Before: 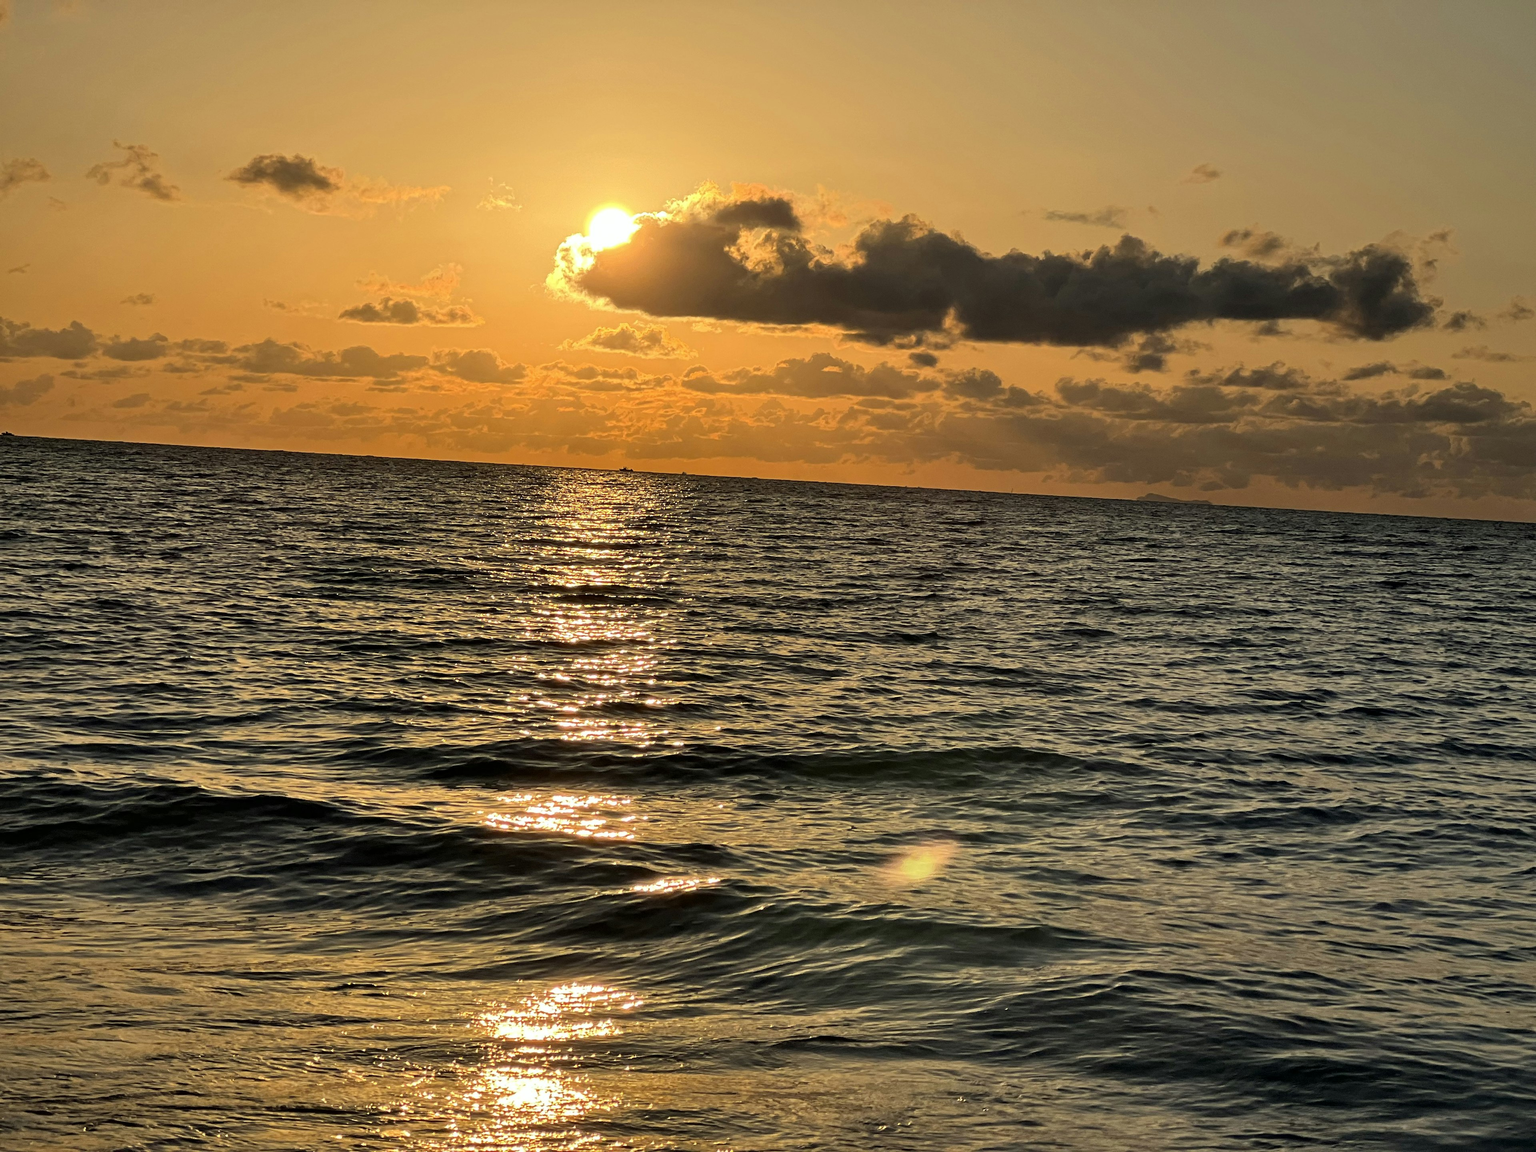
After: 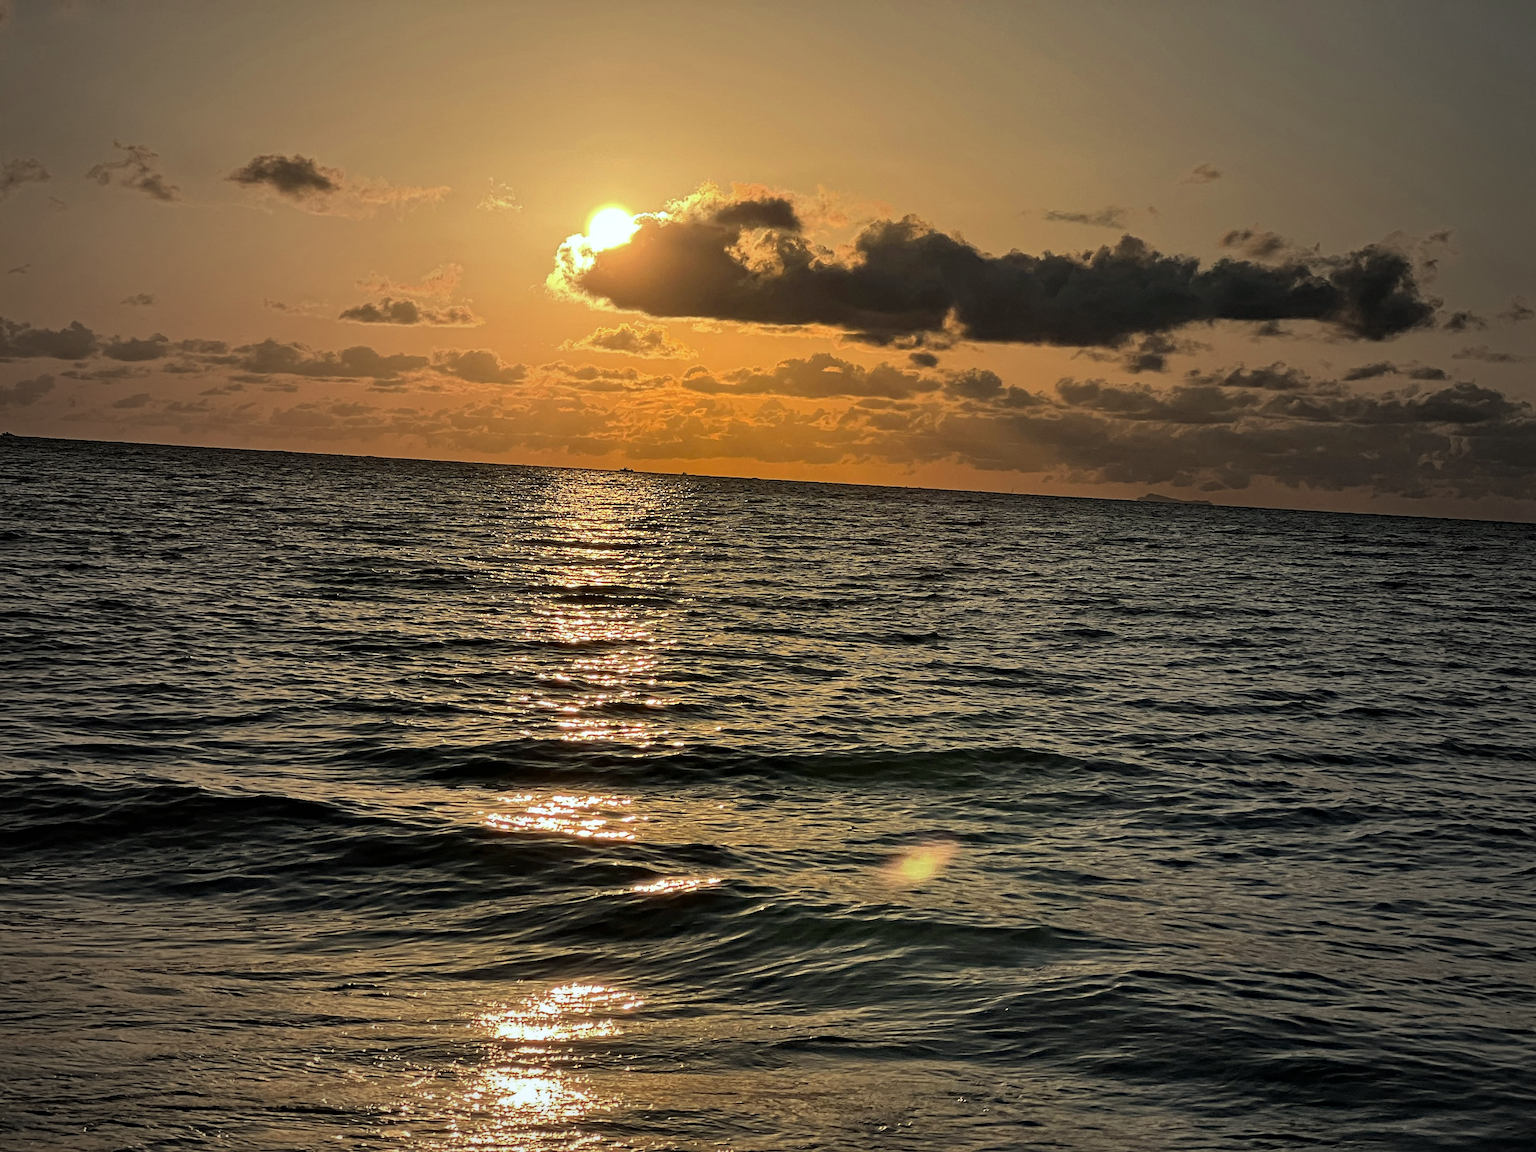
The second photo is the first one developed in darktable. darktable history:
vignetting: fall-off start 17.97%, fall-off radius 137.82%, width/height ratio 0.621, shape 0.583
sharpen: radius 1.001, threshold 0.865
haze removal: strength 0.299, distance 0.246, compatibility mode true, adaptive false
